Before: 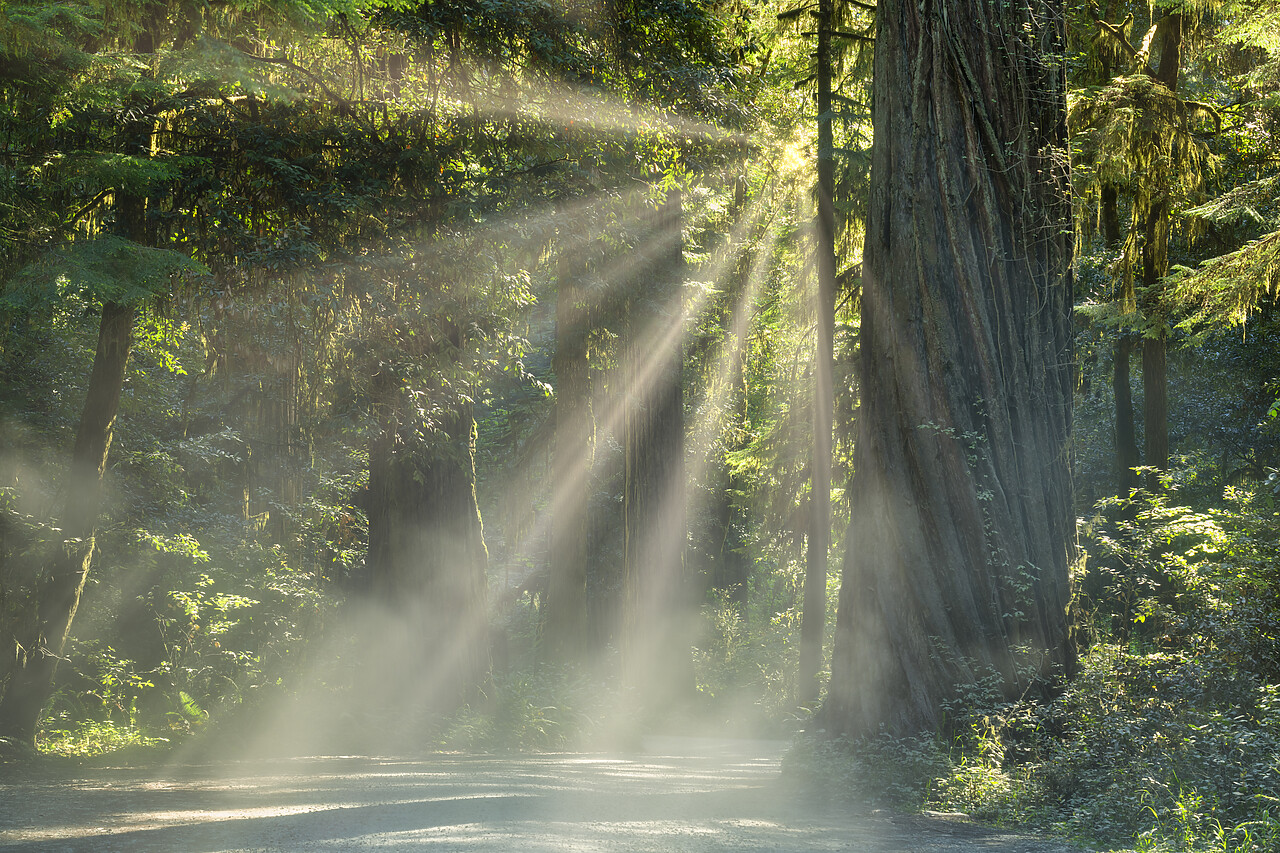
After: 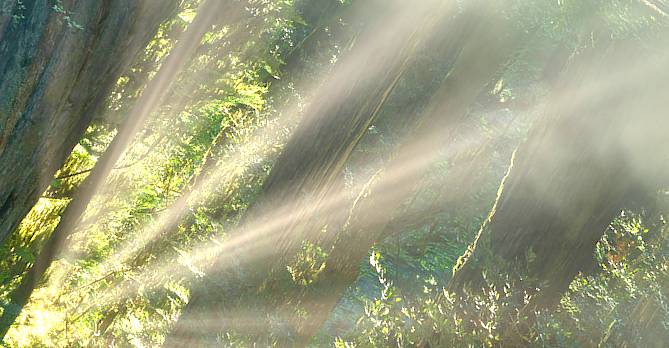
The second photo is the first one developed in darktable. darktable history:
crop and rotate: angle 147.42°, left 9.135%, top 15.558%, right 4.515%, bottom 17.019%
color balance rgb: perceptual saturation grading › global saturation 20%, perceptual saturation grading › highlights -25.162%, perceptual saturation grading › shadows 49.667%, global vibrance 4.789%
exposure: exposure 0.644 EV, compensate exposure bias true, compensate highlight preservation false
